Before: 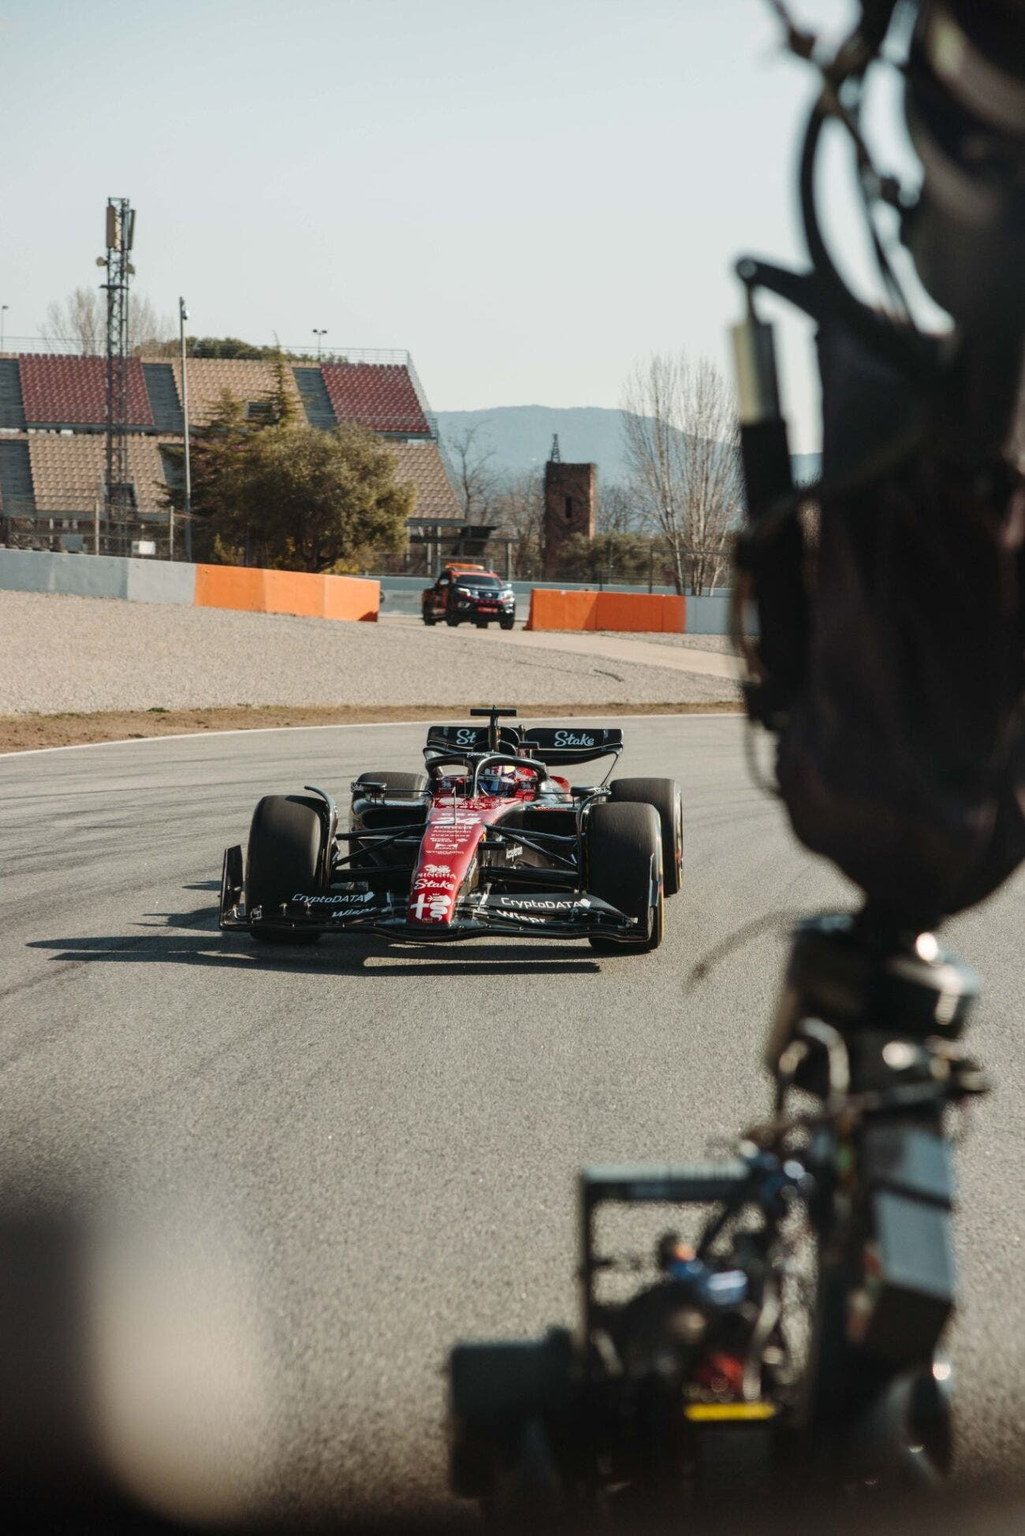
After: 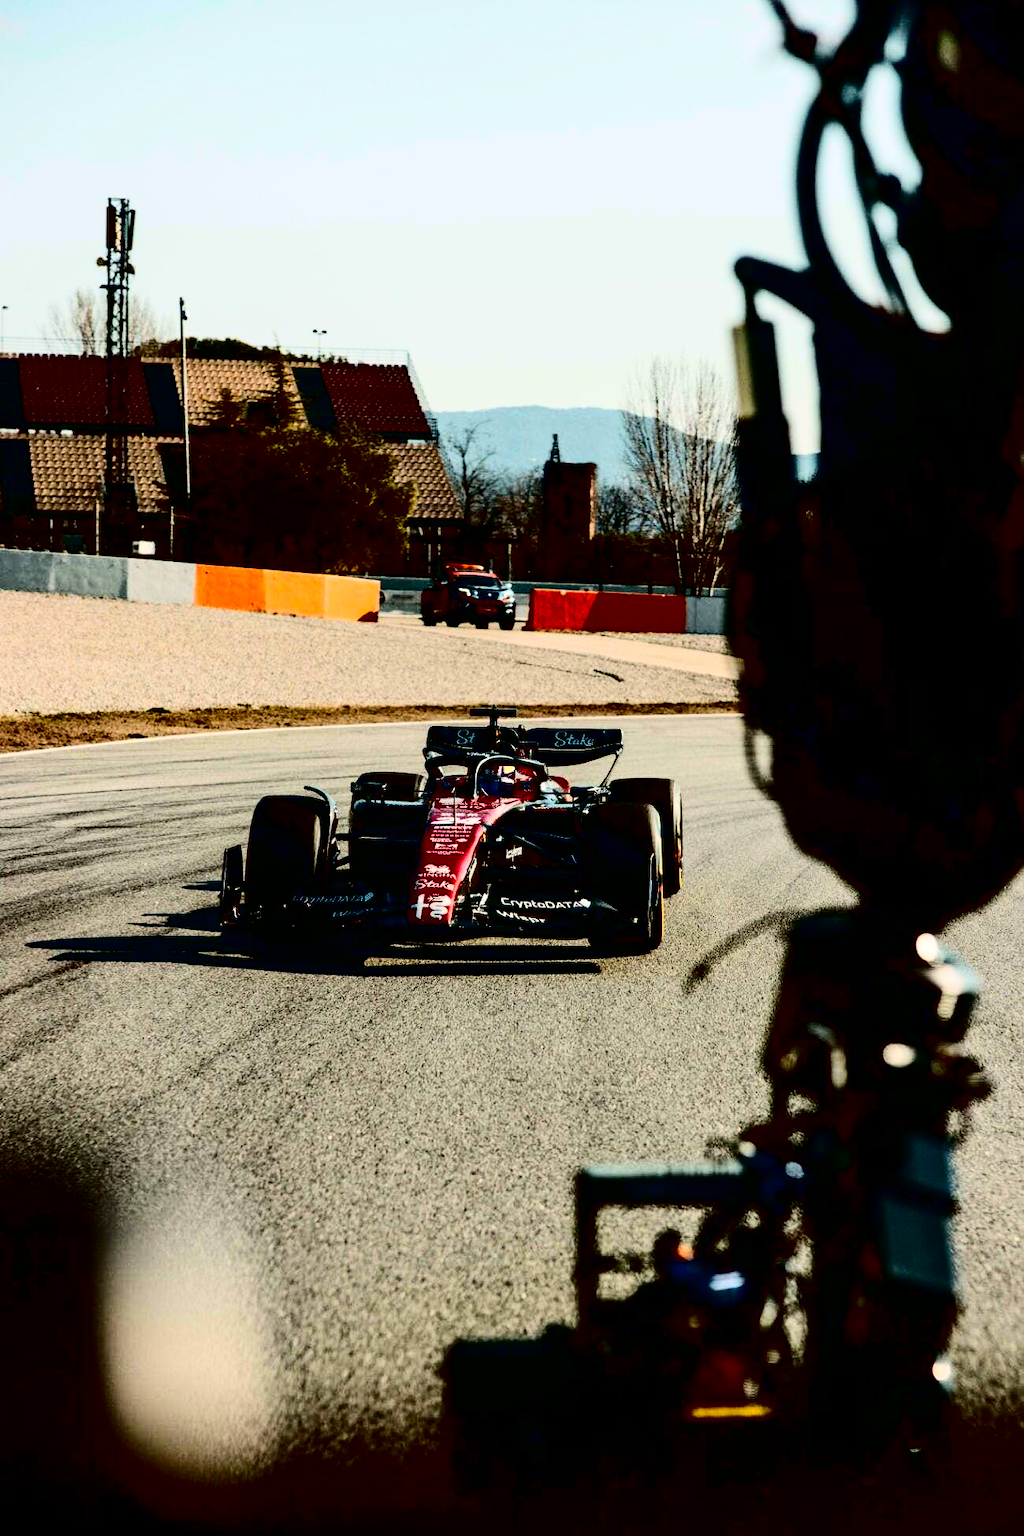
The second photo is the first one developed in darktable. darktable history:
contrast brightness saturation: contrast 0.787, brightness -0.995, saturation 0.997
